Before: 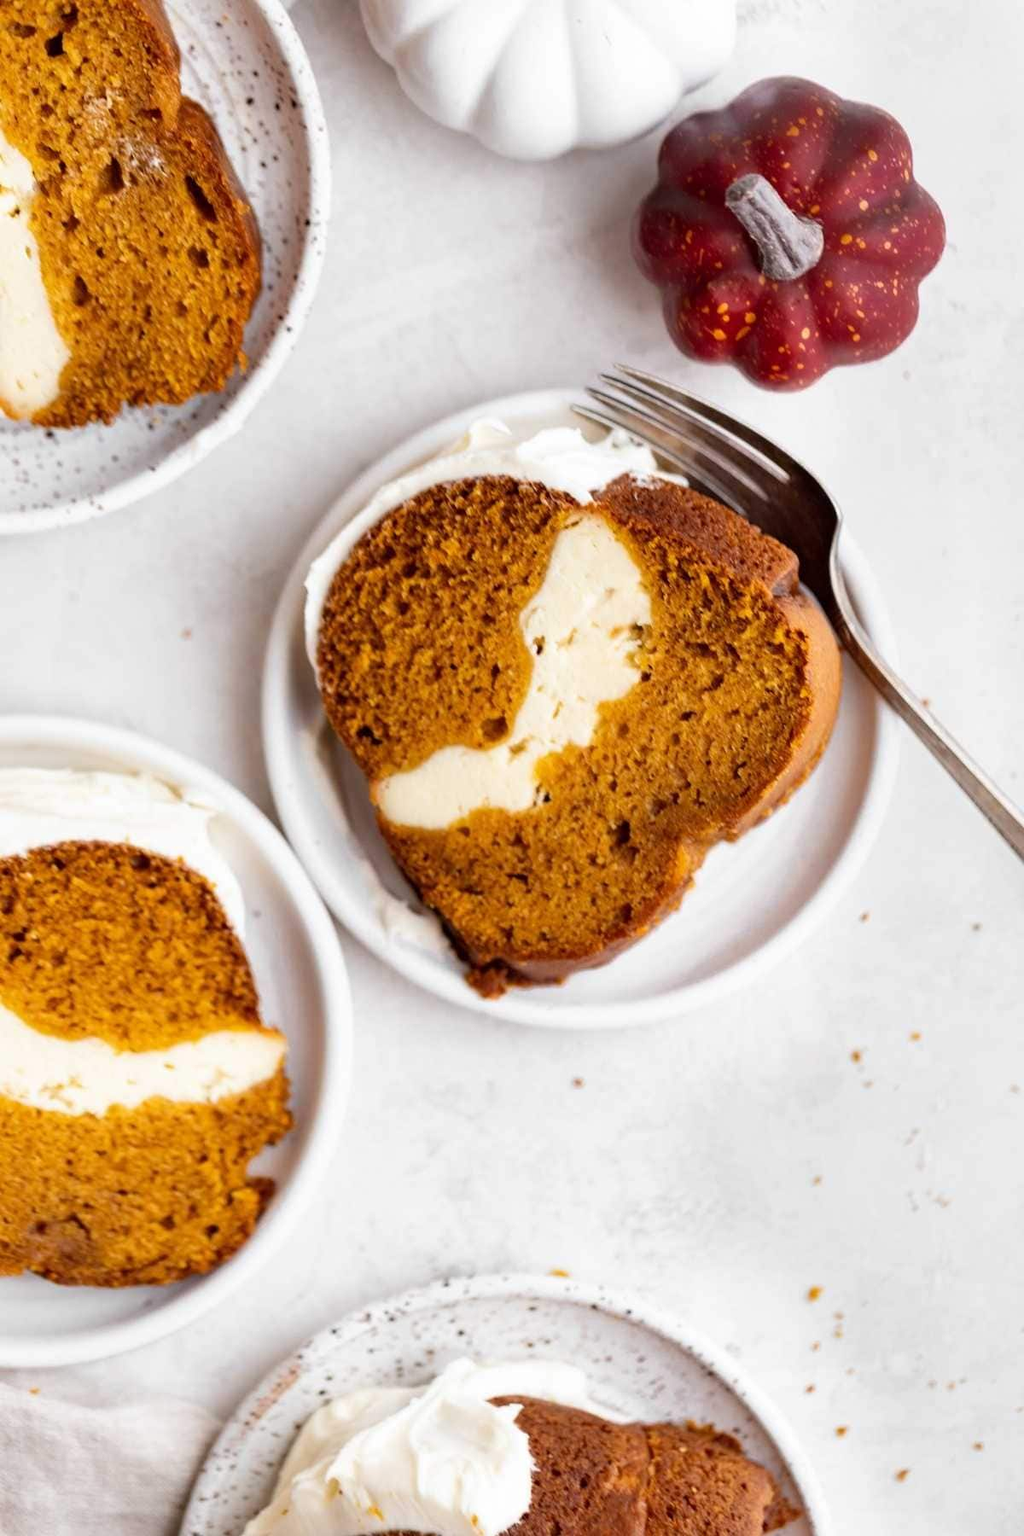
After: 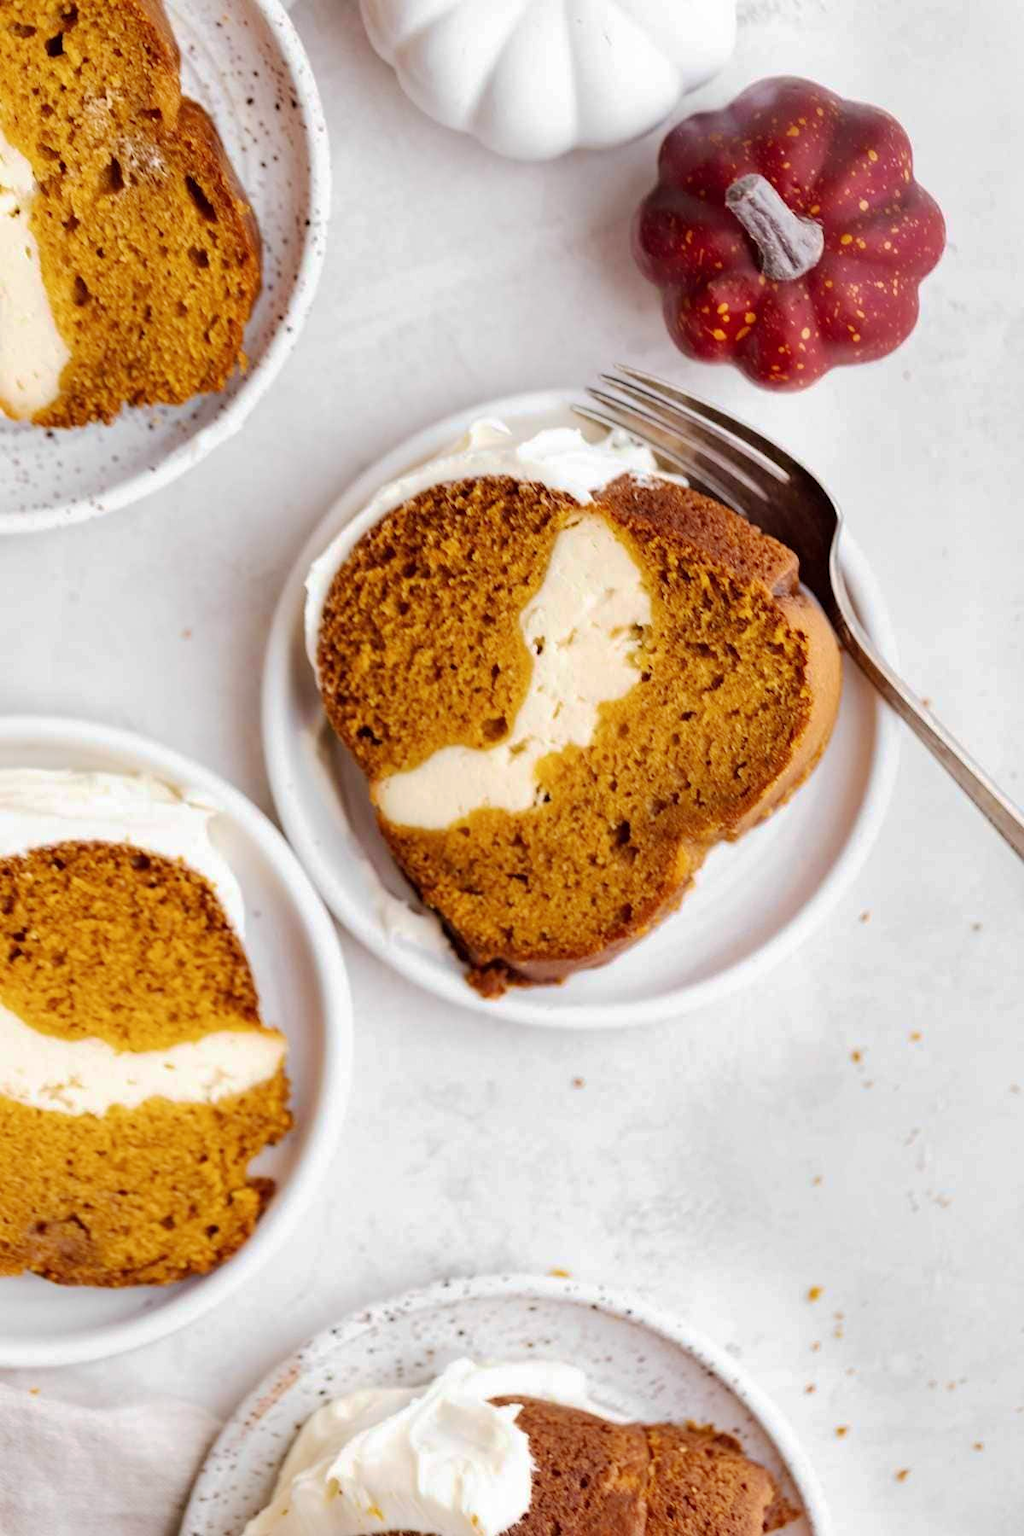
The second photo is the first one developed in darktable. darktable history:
base curve: curves: ch0 [(0, 0) (0.235, 0.266) (0.503, 0.496) (0.786, 0.72) (1, 1)], preserve colors none
velvia: on, module defaults
